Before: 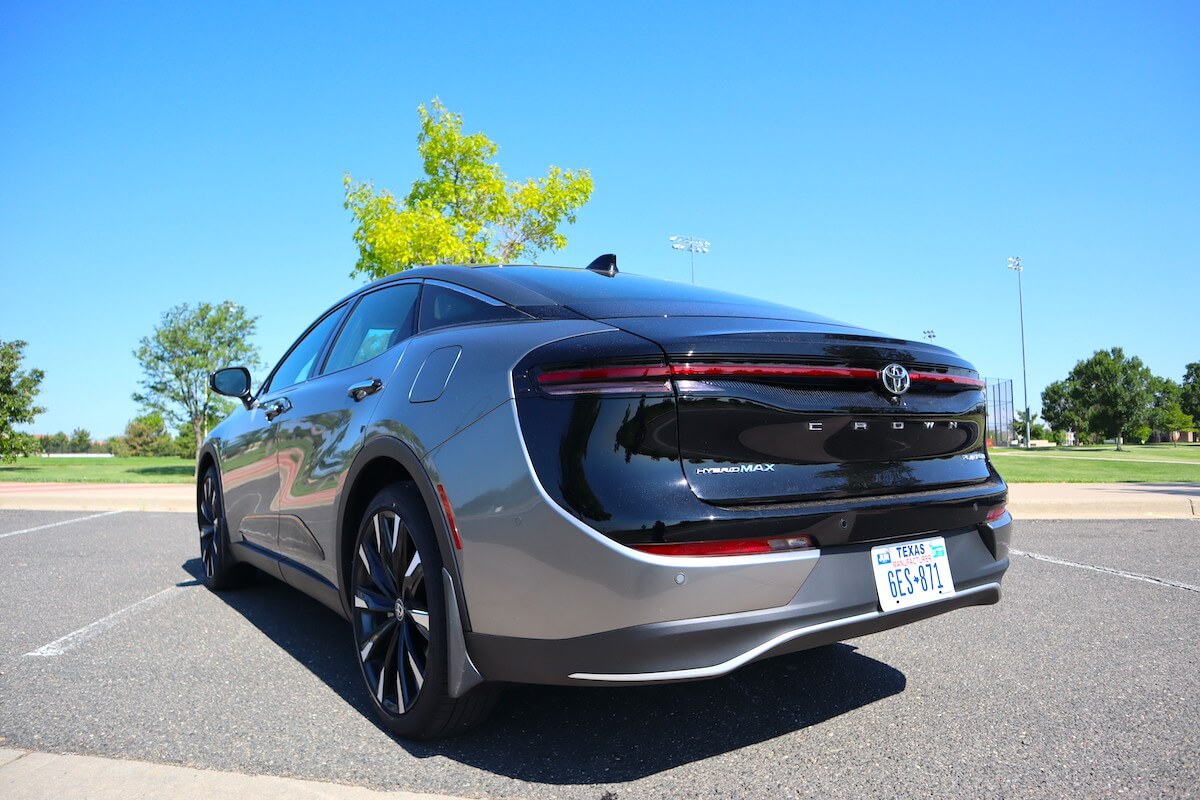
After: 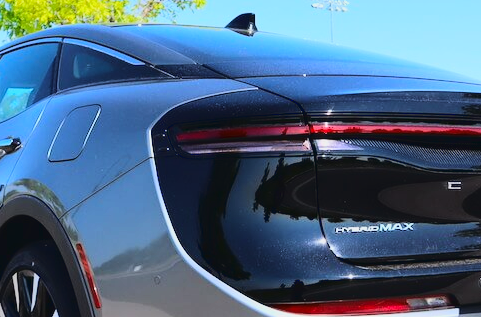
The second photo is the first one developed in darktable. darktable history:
tone curve: curves: ch0 [(0, 0.03) (0.113, 0.087) (0.207, 0.184) (0.515, 0.612) (0.712, 0.793) (1, 0.946)]; ch1 [(0, 0) (0.172, 0.123) (0.317, 0.279) (0.407, 0.401) (0.476, 0.482) (0.505, 0.499) (0.534, 0.534) (0.632, 0.645) (0.726, 0.745) (1, 1)]; ch2 [(0, 0) (0.411, 0.424) (0.505, 0.505) (0.521, 0.524) (0.541, 0.569) (0.65, 0.699) (1, 1)], color space Lab, linked channels, preserve colors none
crop: left 30.113%, top 30.242%, right 29.762%, bottom 30.035%
